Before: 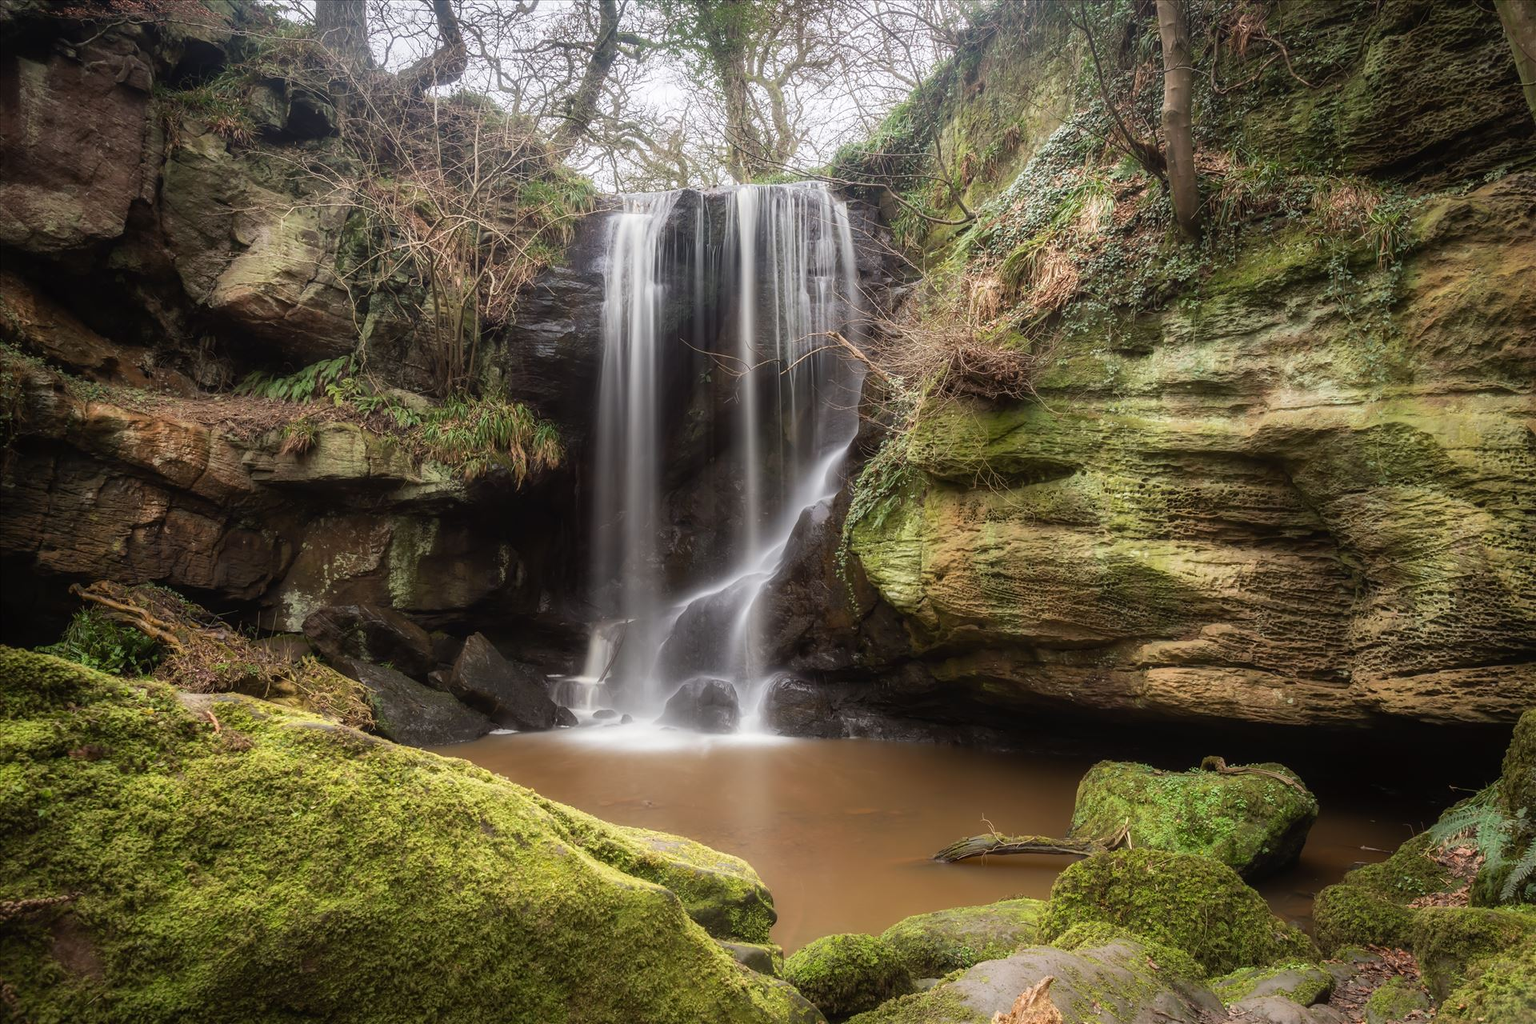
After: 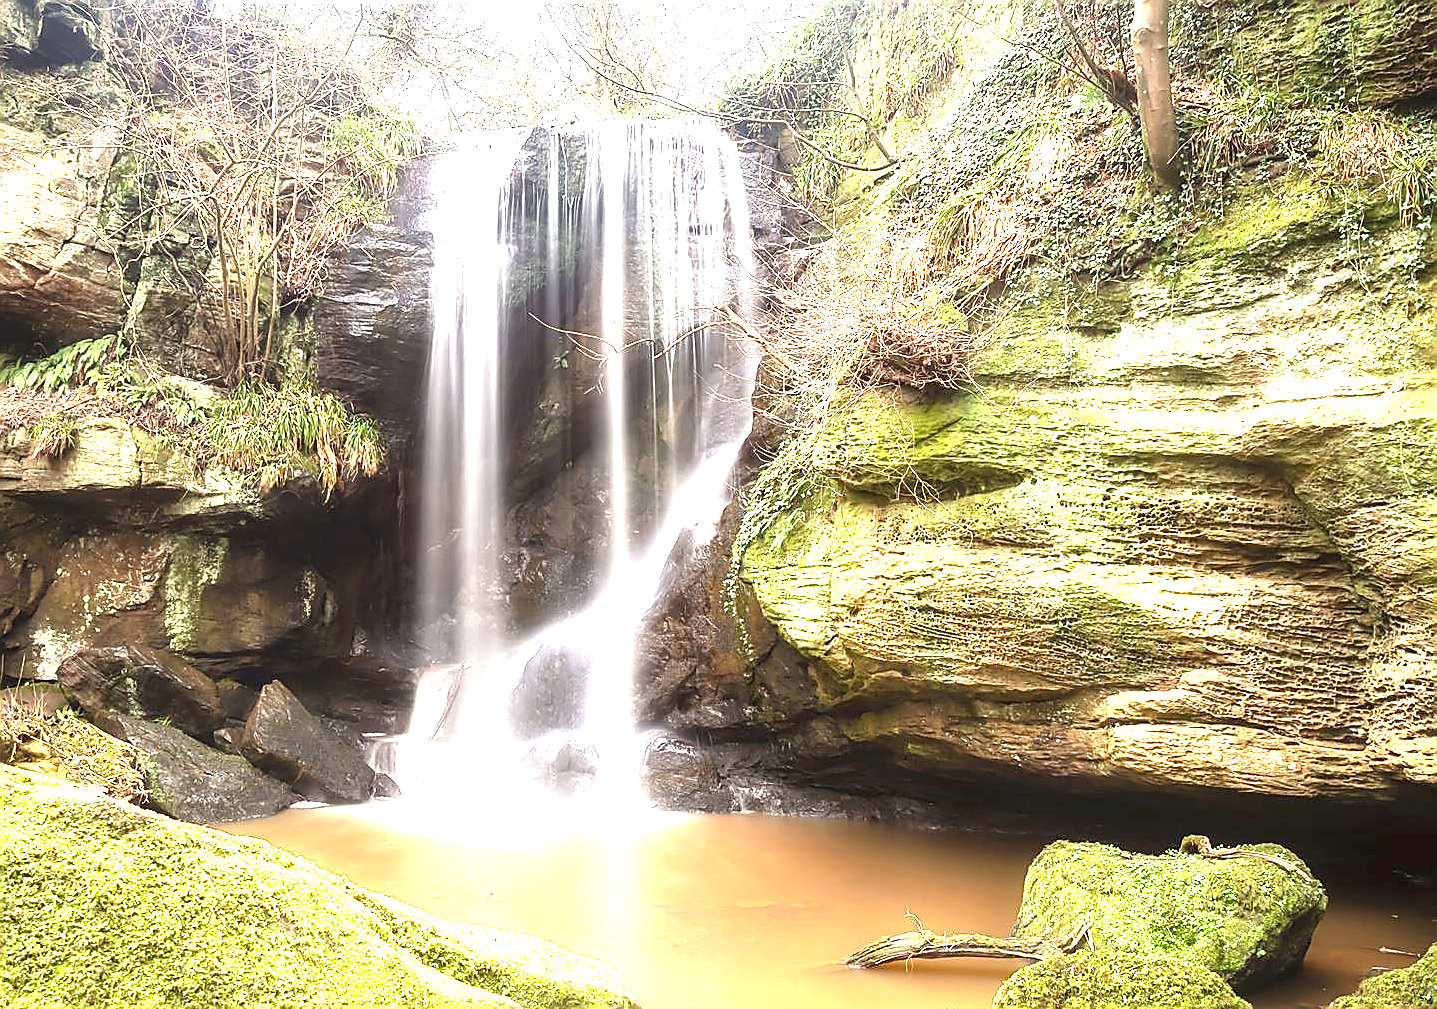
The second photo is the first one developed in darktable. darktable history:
crop: left 16.768%, top 8.653%, right 8.362%, bottom 12.485%
sharpen: radius 1.4, amount 1.25, threshold 0.7
exposure: black level correction 0.001, exposure 2.607 EV, compensate exposure bias true, compensate highlight preservation false
color balance: mode lift, gamma, gain (sRGB)
